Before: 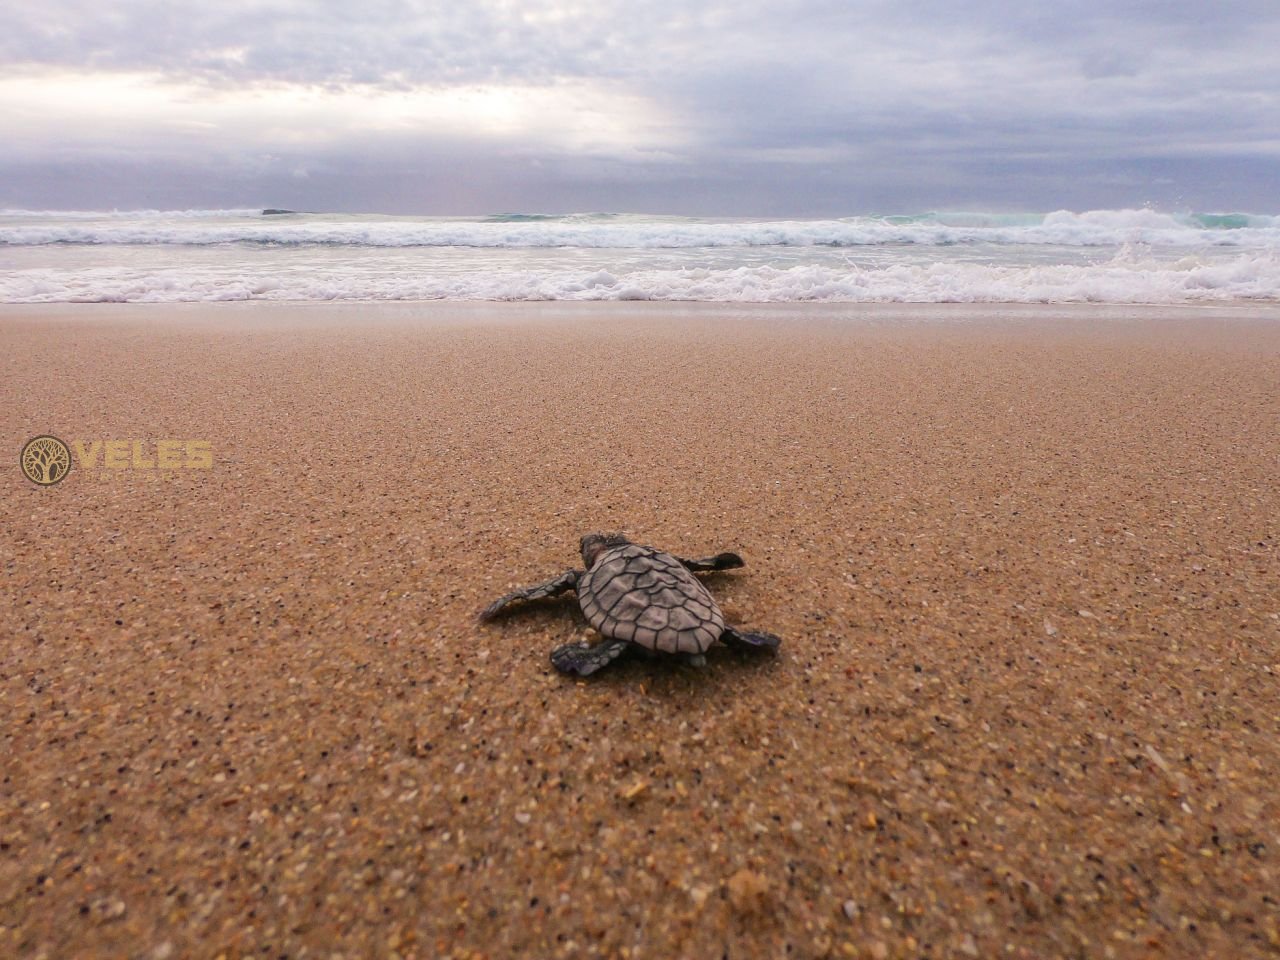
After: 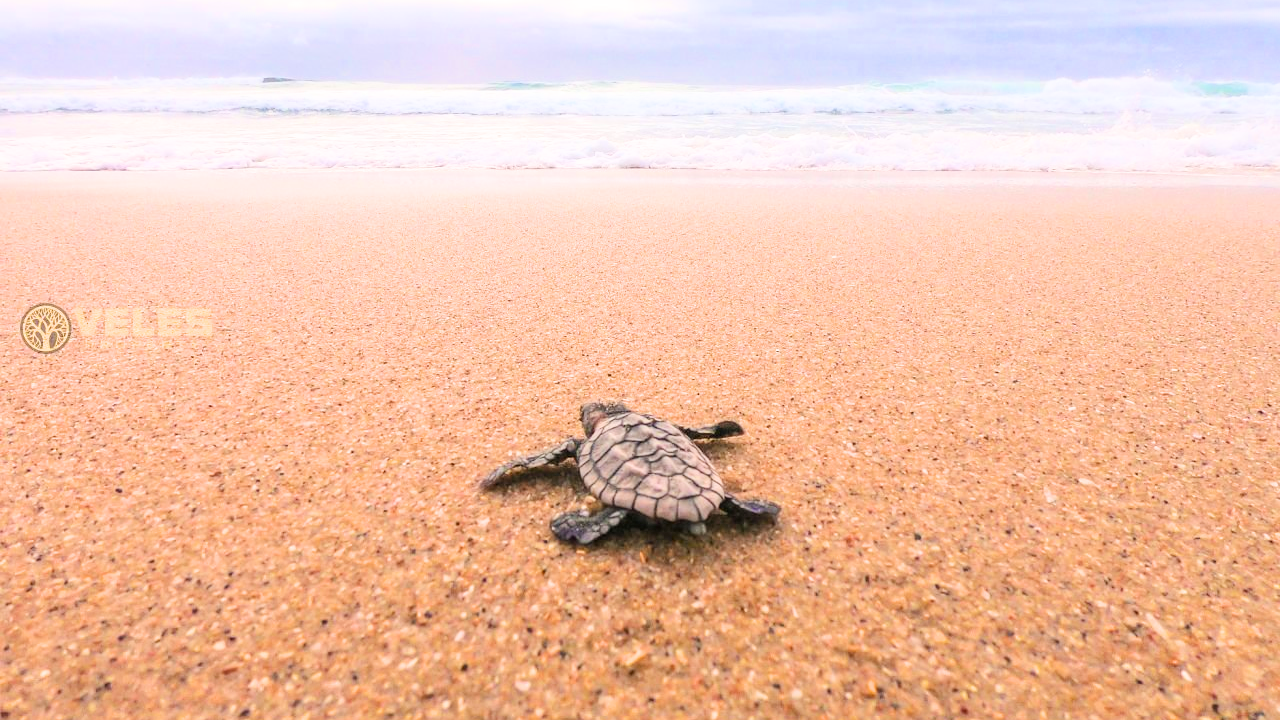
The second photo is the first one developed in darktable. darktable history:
exposure: black level correction 0, exposure 2.088 EV, compensate exposure bias true, compensate highlight preservation false
filmic rgb: black relative exposure -7.65 EV, white relative exposure 4.56 EV, hardness 3.61, color science v6 (2022)
crop: top 13.819%, bottom 11.169%
